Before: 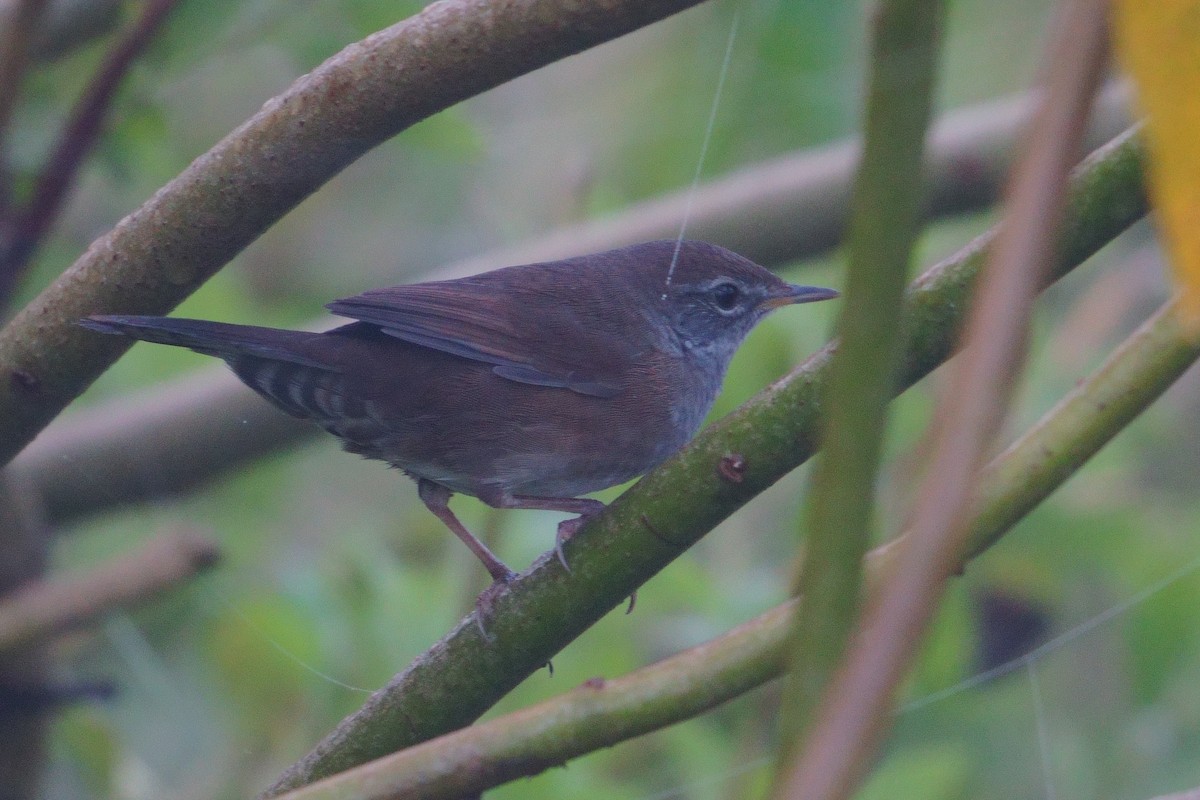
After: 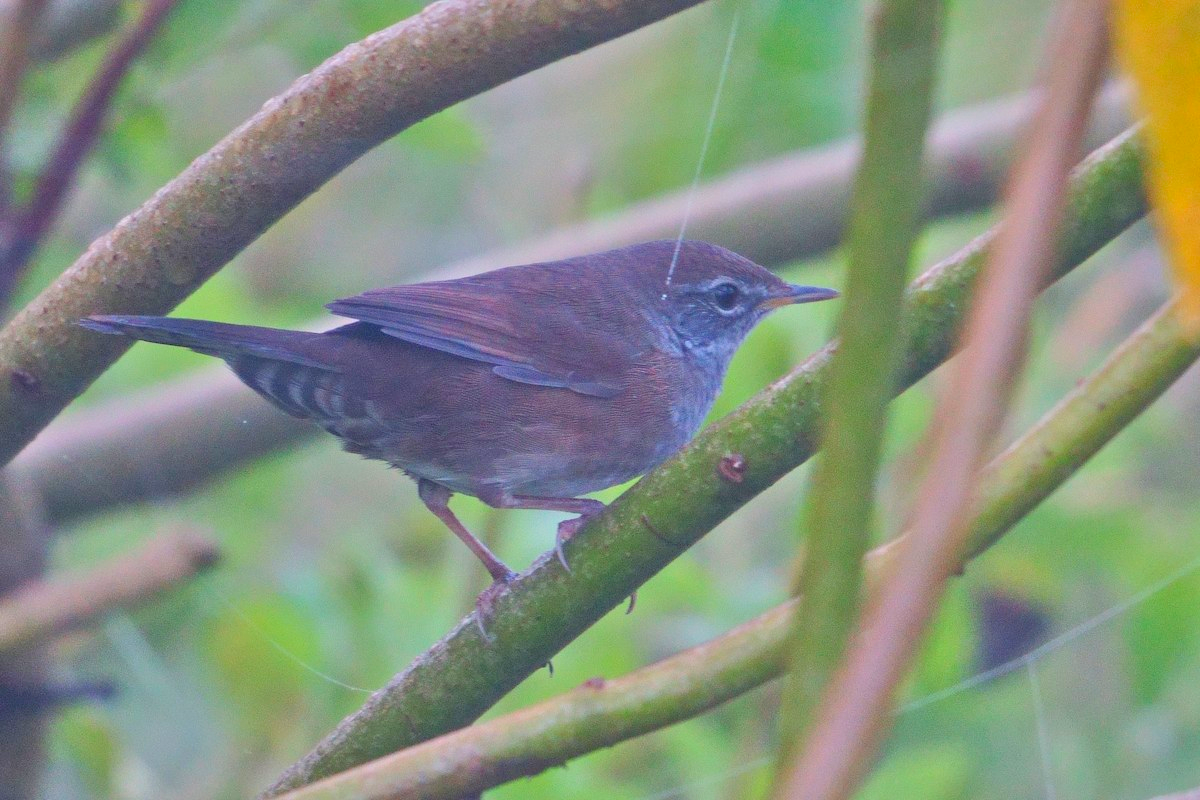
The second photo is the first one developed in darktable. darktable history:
contrast brightness saturation: contrast 0.09, saturation 0.28
tone equalizer: -7 EV 0.15 EV, -6 EV 0.6 EV, -5 EV 1.15 EV, -4 EV 1.33 EV, -3 EV 1.15 EV, -2 EV 0.6 EV, -1 EV 0.15 EV, mask exposure compensation -0.5 EV
